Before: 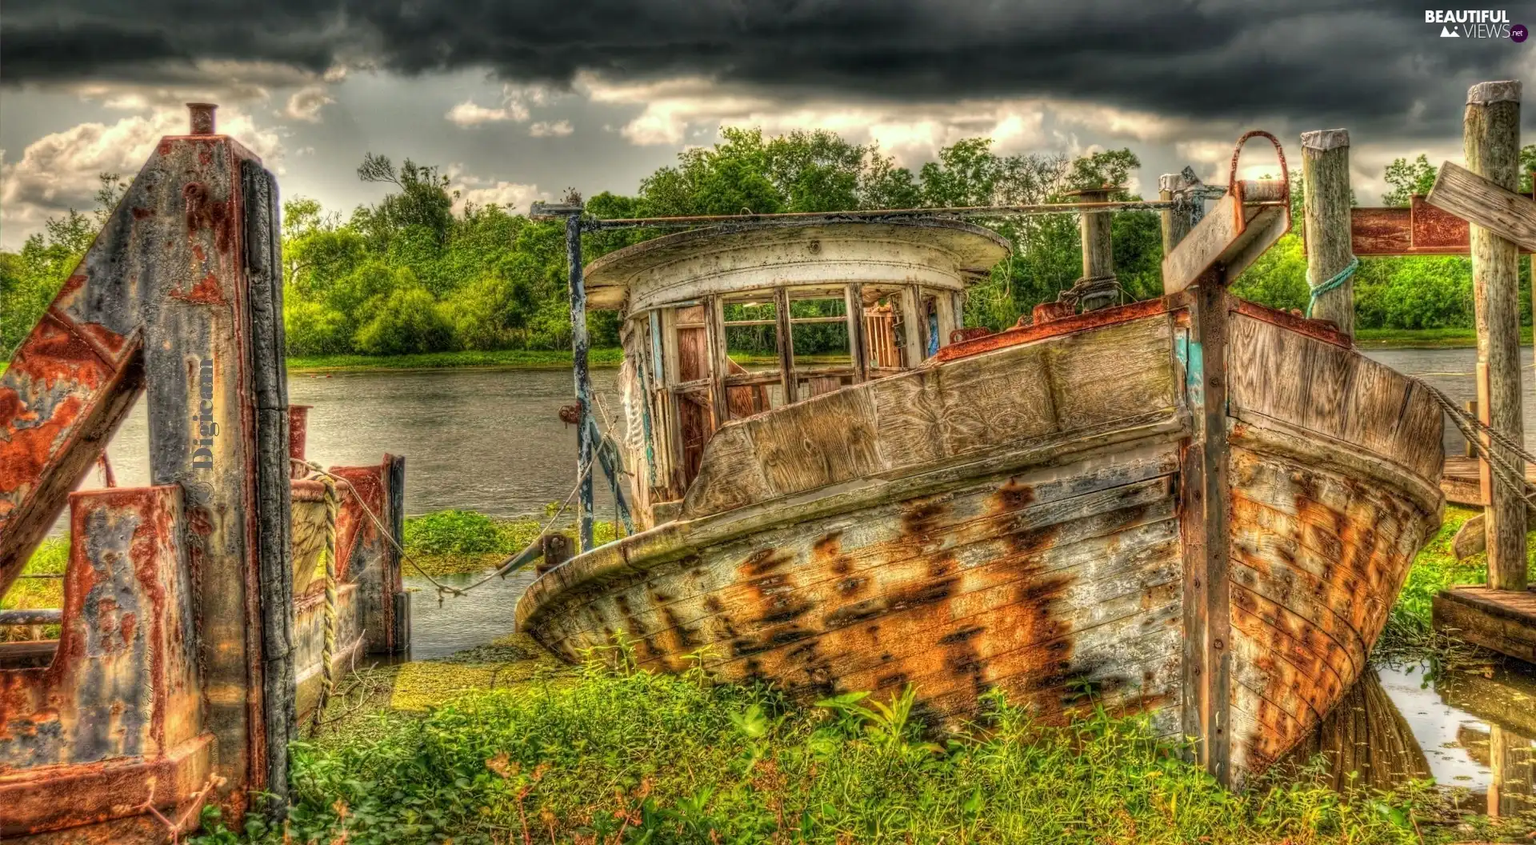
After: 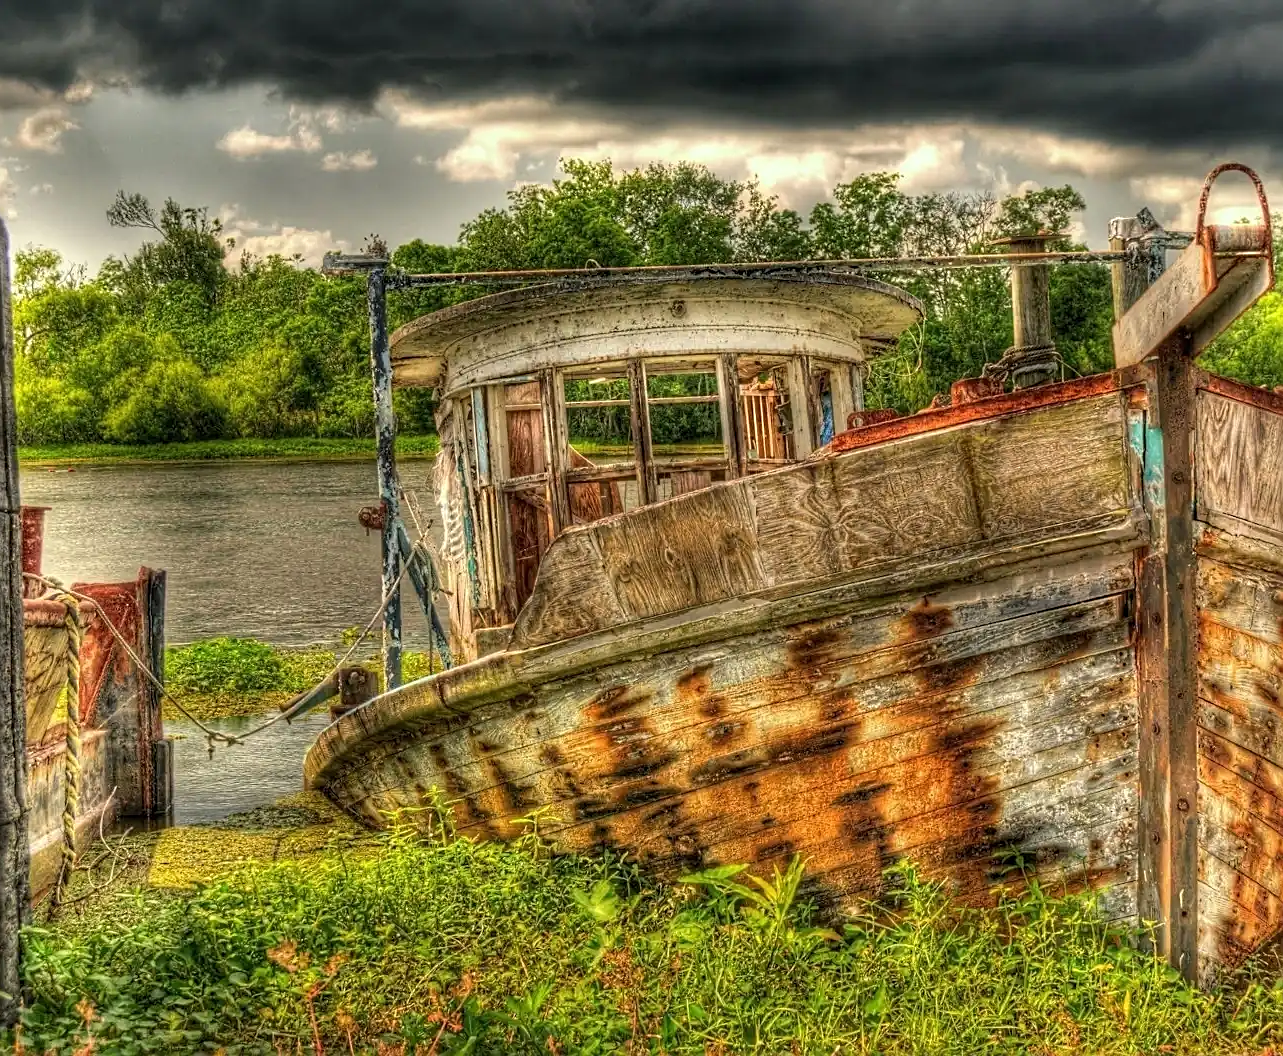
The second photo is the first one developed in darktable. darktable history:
crop and rotate: left 17.732%, right 15.423%
sharpen: on, module defaults
